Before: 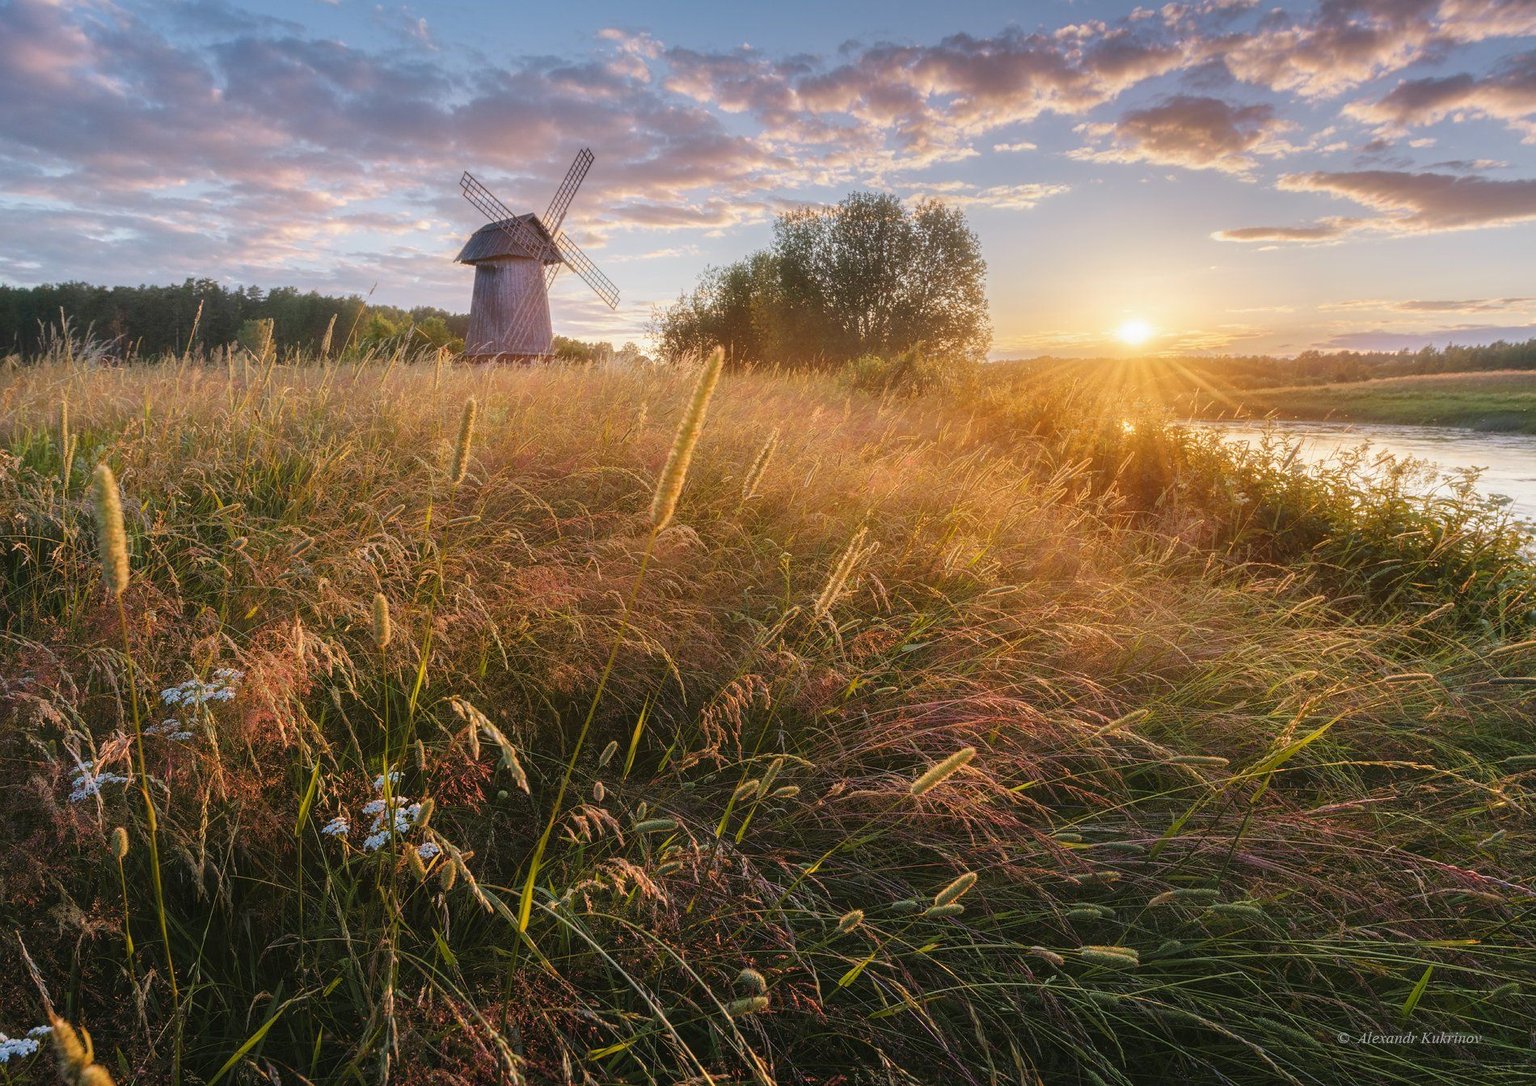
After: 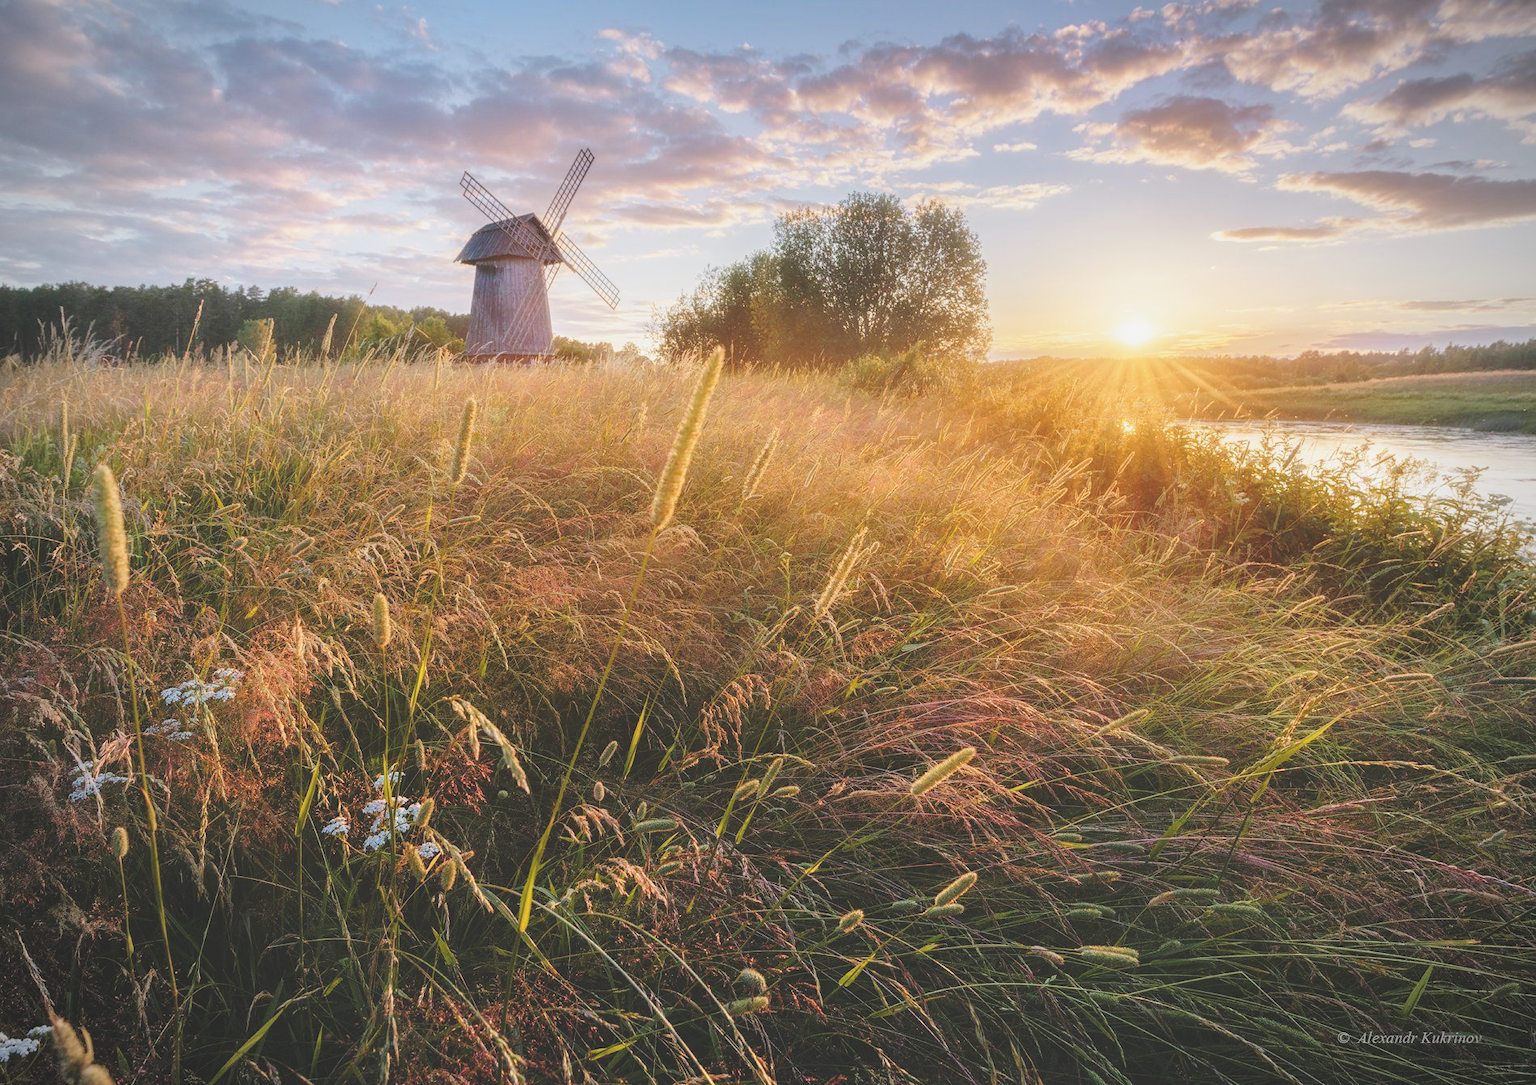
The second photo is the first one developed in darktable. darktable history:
vignetting: on, module defaults
base curve: curves: ch0 [(0, 0) (0.028, 0.03) (0.121, 0.232) (0.46, 0.748) (0.859, 0.968) (1, 1)], preserve colors none
exposure: black level correction -0.034, exposure -0.496 EV, compensate highlight preservation false
